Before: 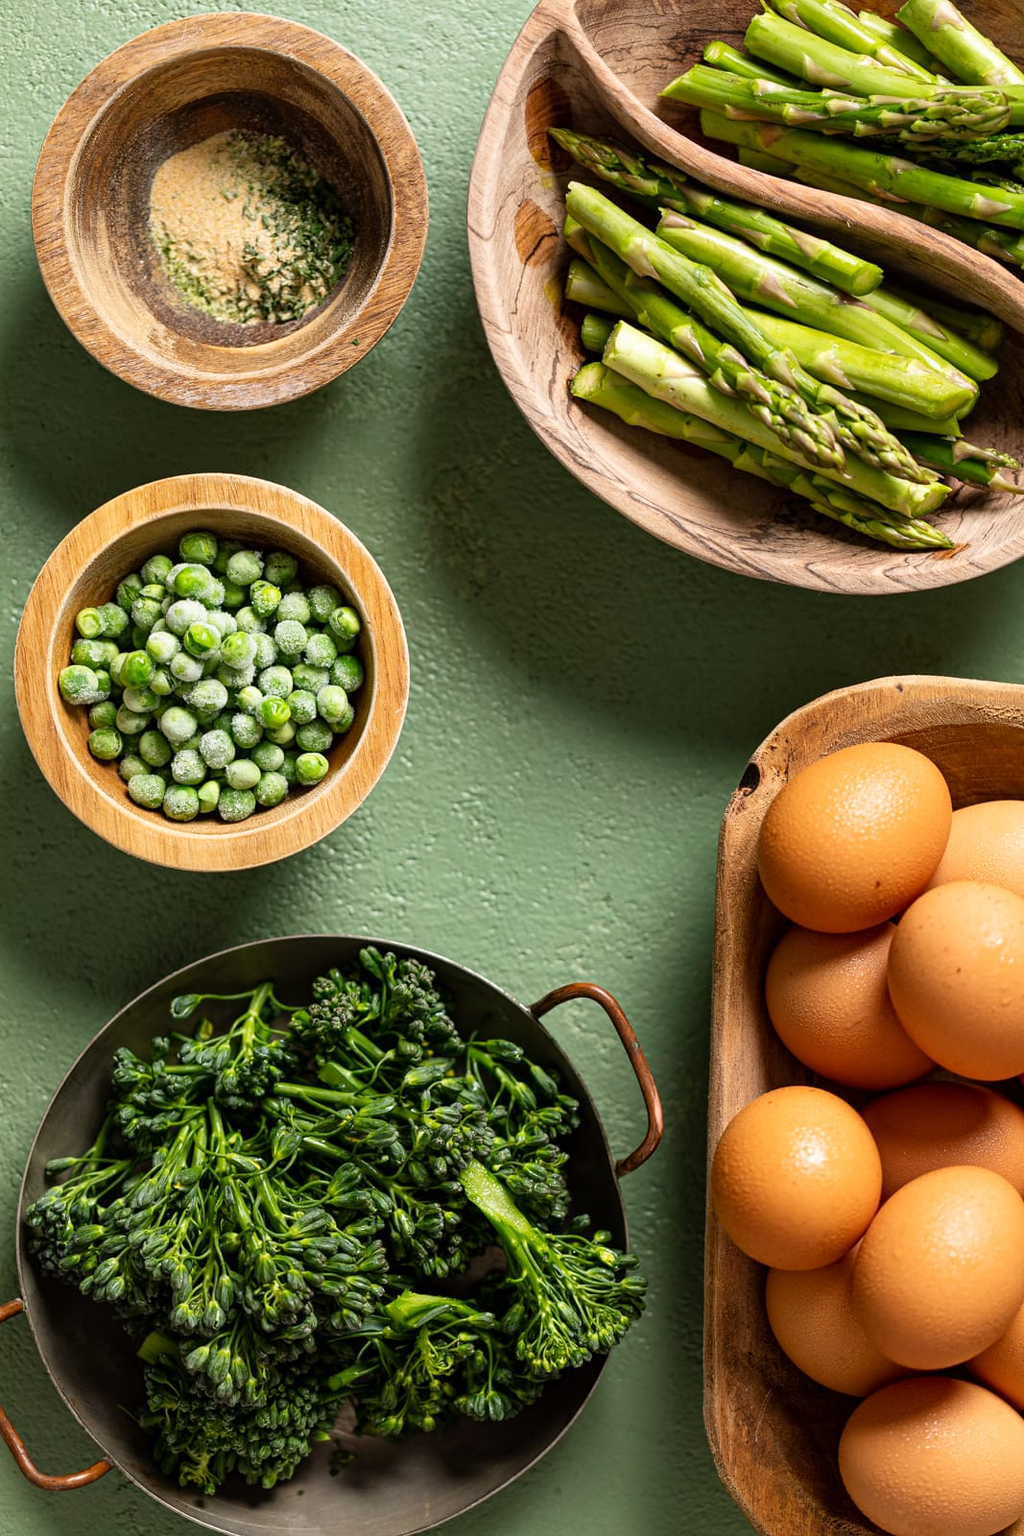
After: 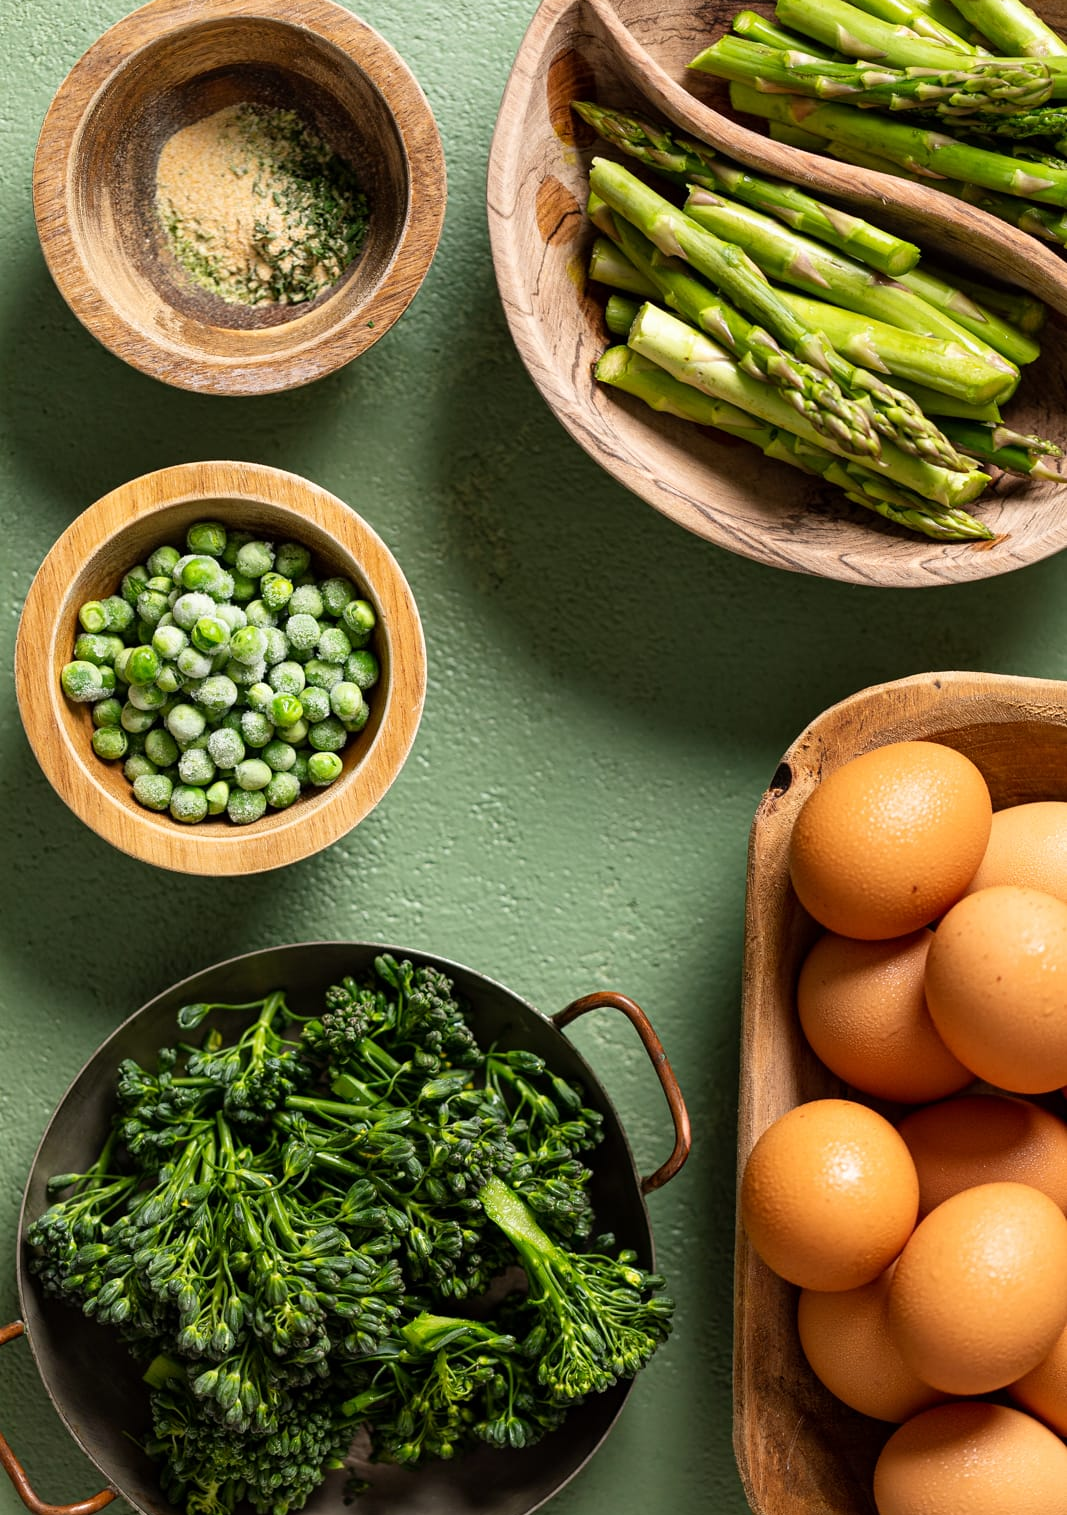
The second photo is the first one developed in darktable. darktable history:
crop and rotate: top 2.054%, bottom 3.238%
